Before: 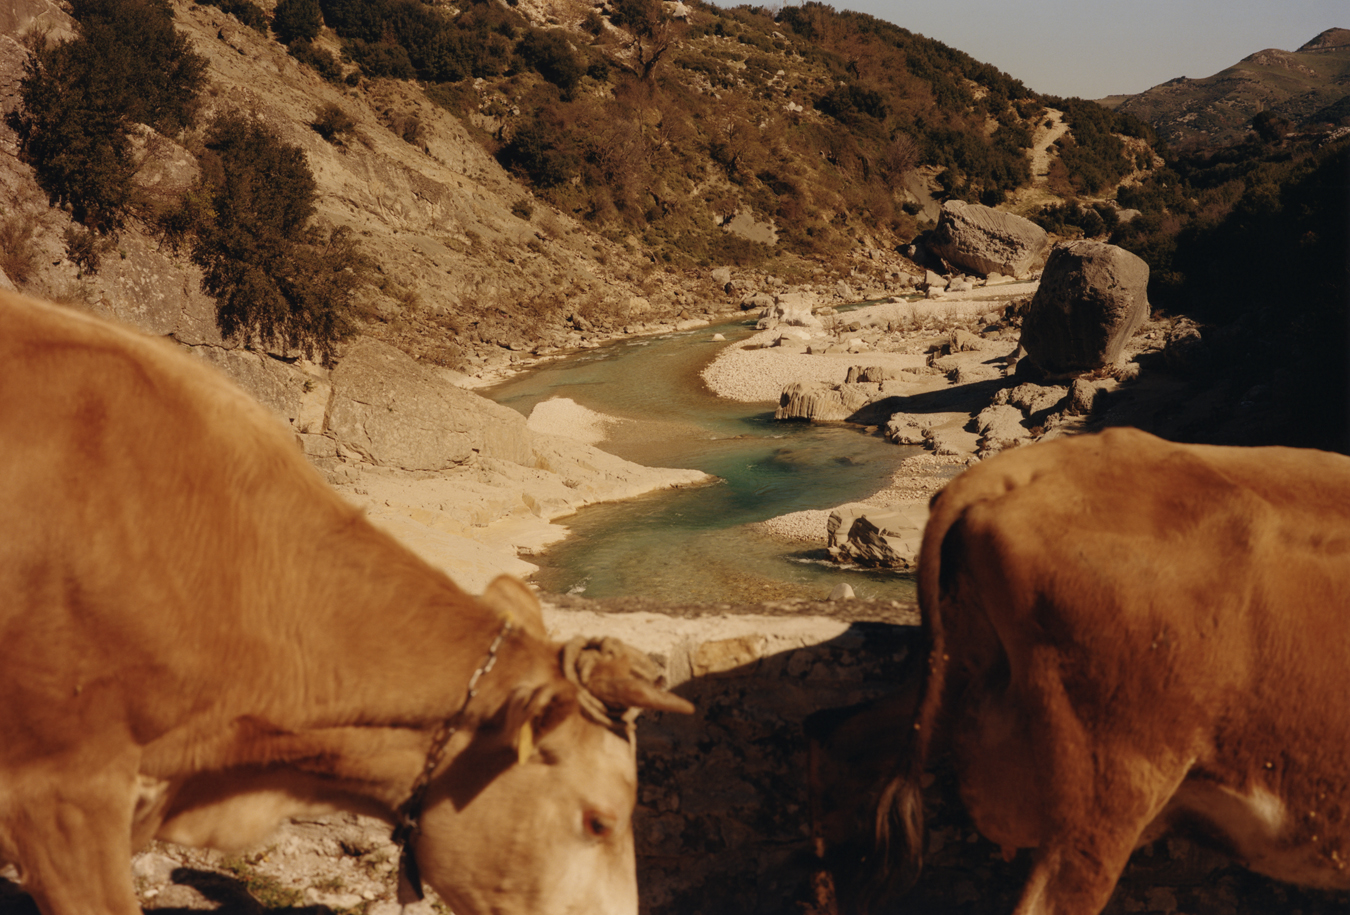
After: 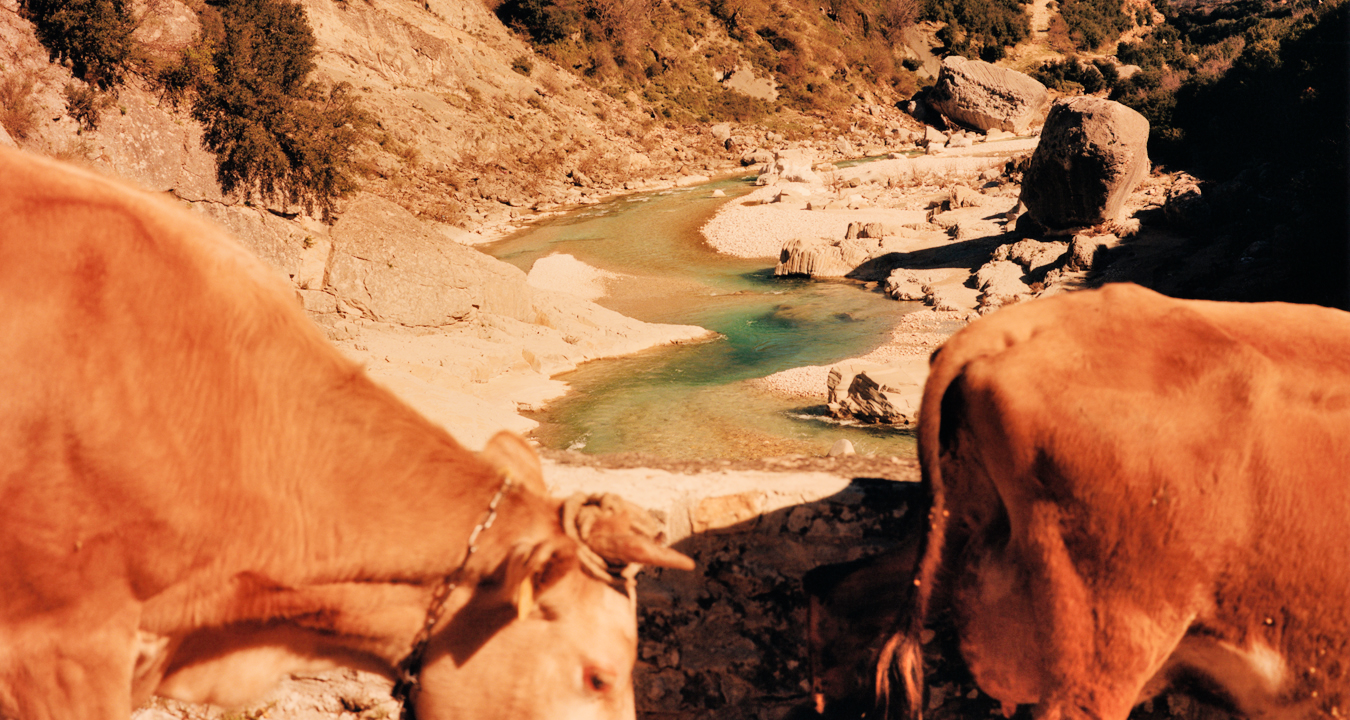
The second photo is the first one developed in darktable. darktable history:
shadows and highlights: soften with gaussian
filmic rgb: black relative exposure -7.65 EV, white relative exposure 4.56 EV, hardness 3.61
exposure: black level correction 0, exposure 1.501 EV, compensate exposure bias true, compensate highlight preservation false
crop and rotate: top 15.814%, bottom 5.393%
